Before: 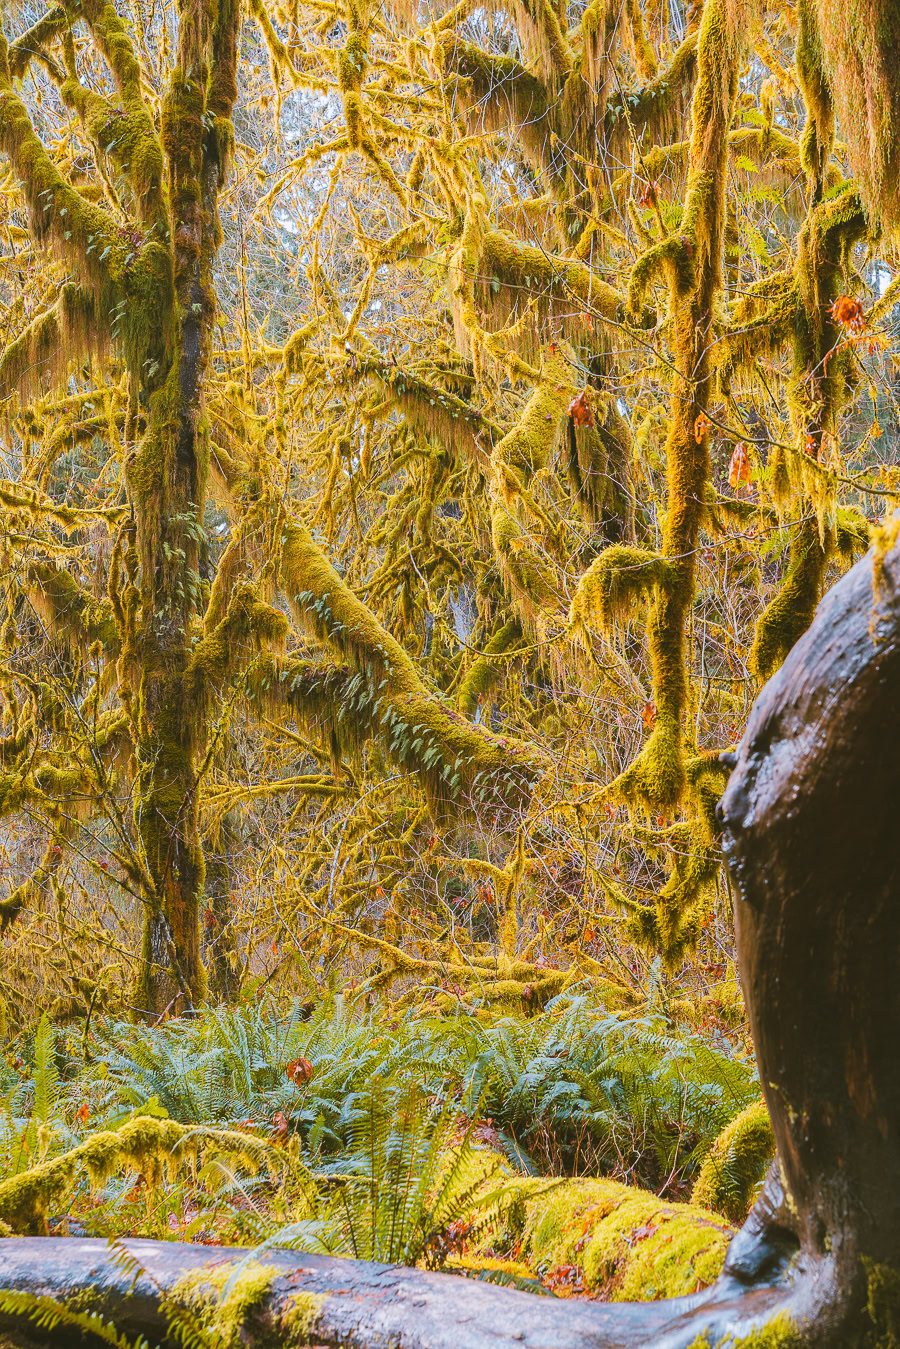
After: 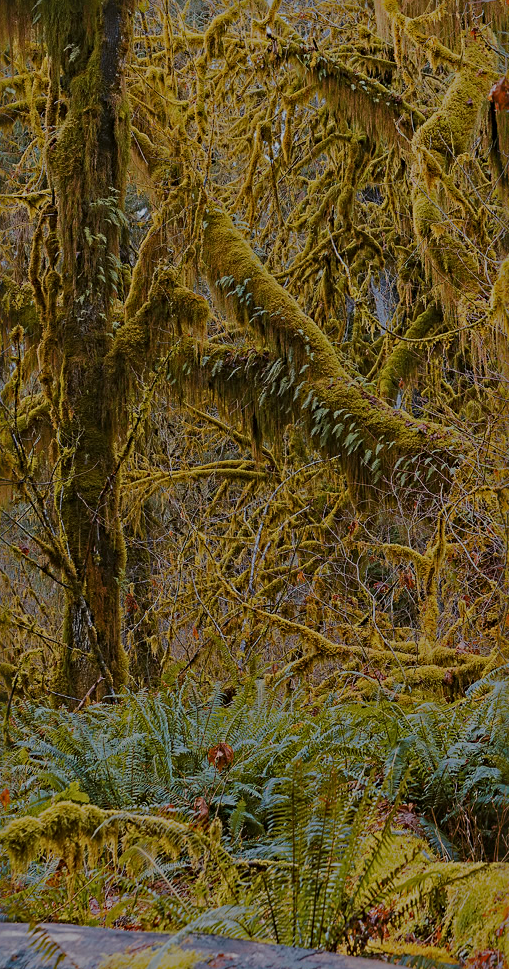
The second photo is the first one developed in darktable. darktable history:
sharpen: radius 4.882
exposure: exposure -1.471 EV, compensate highlight preservation false
crop: left 8.814%, top 23.374%, right 34.544%, bottom 4.746%
